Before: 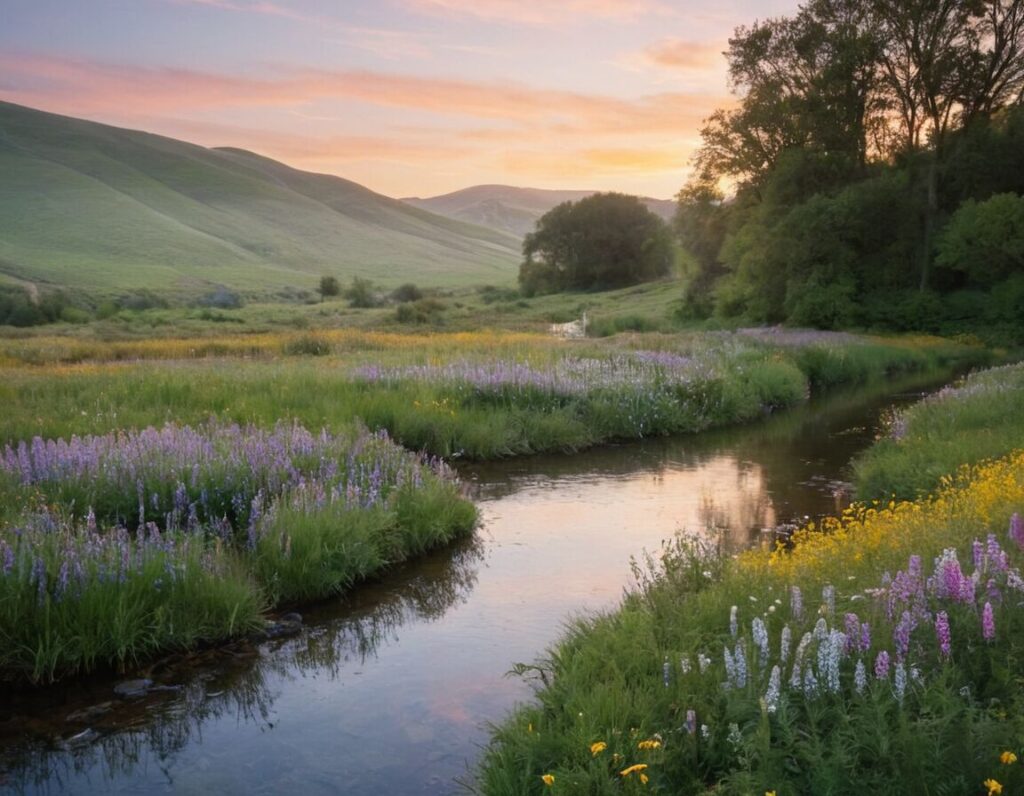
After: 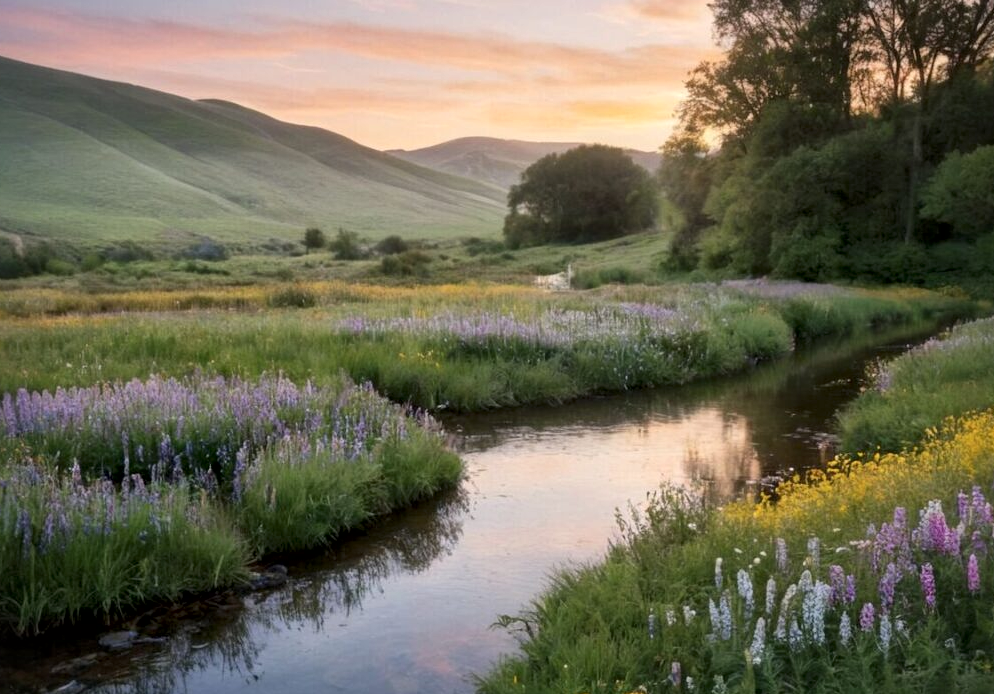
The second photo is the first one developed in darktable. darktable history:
crop: left 1.507%, top 6.147%, right 1.379%, bottom 6.637%
local contrast: mode bilateral grid, contrast 20, coarseness 50, detail 159%, midtone range 0.2
